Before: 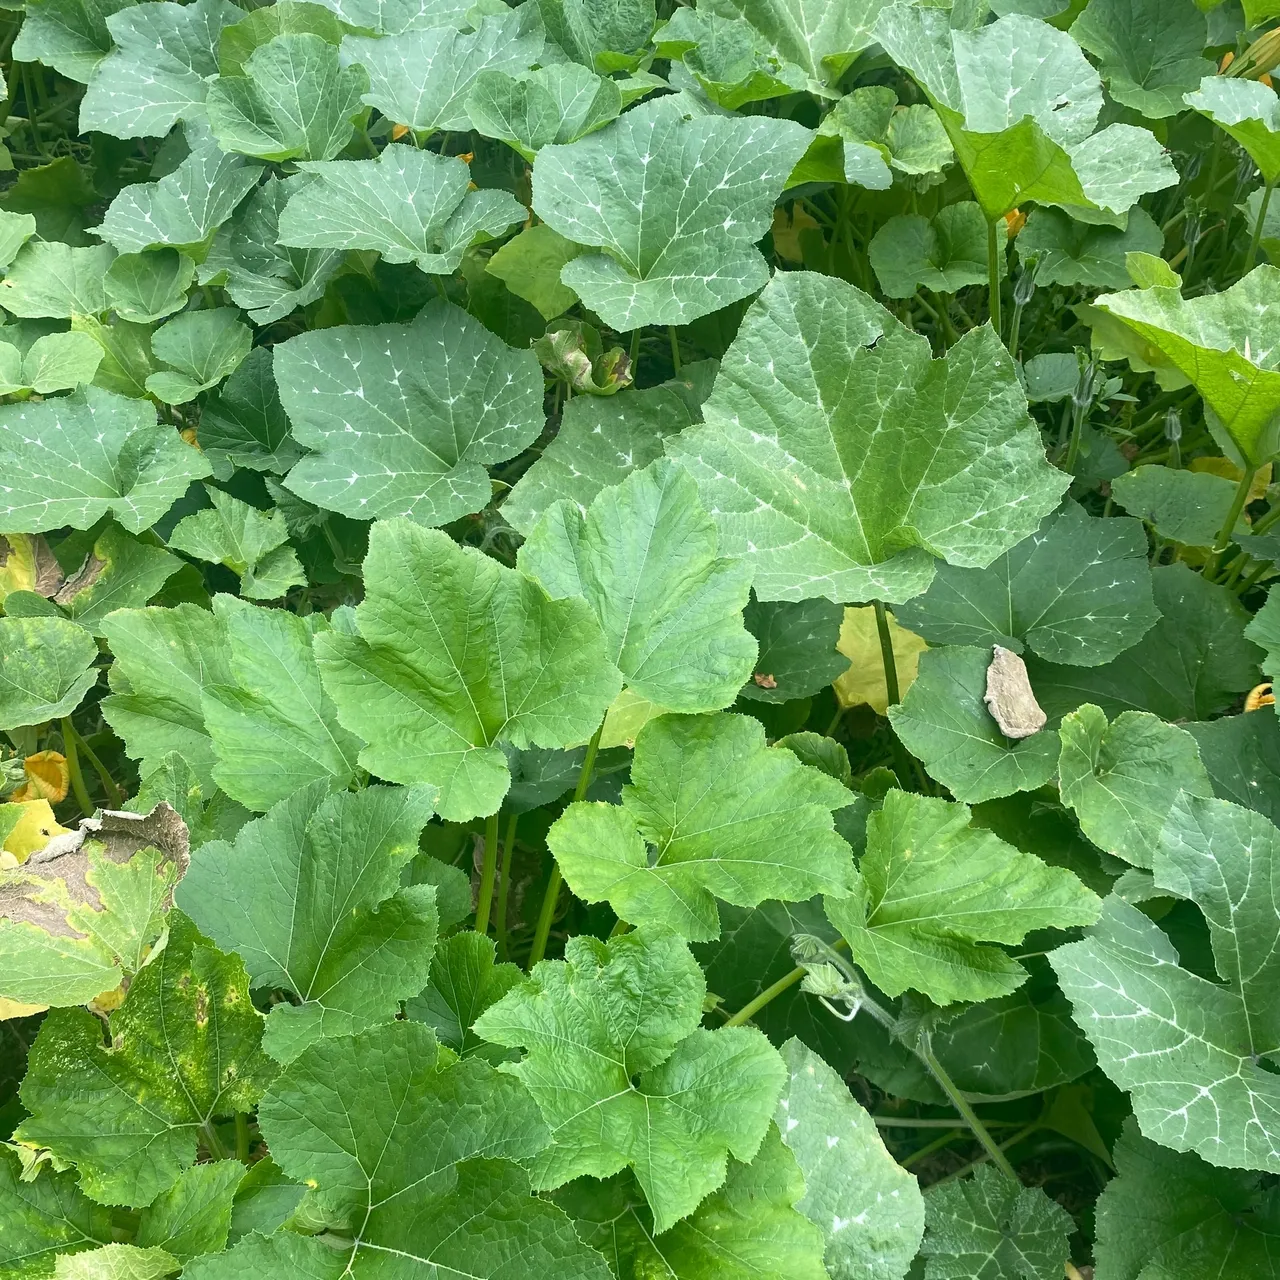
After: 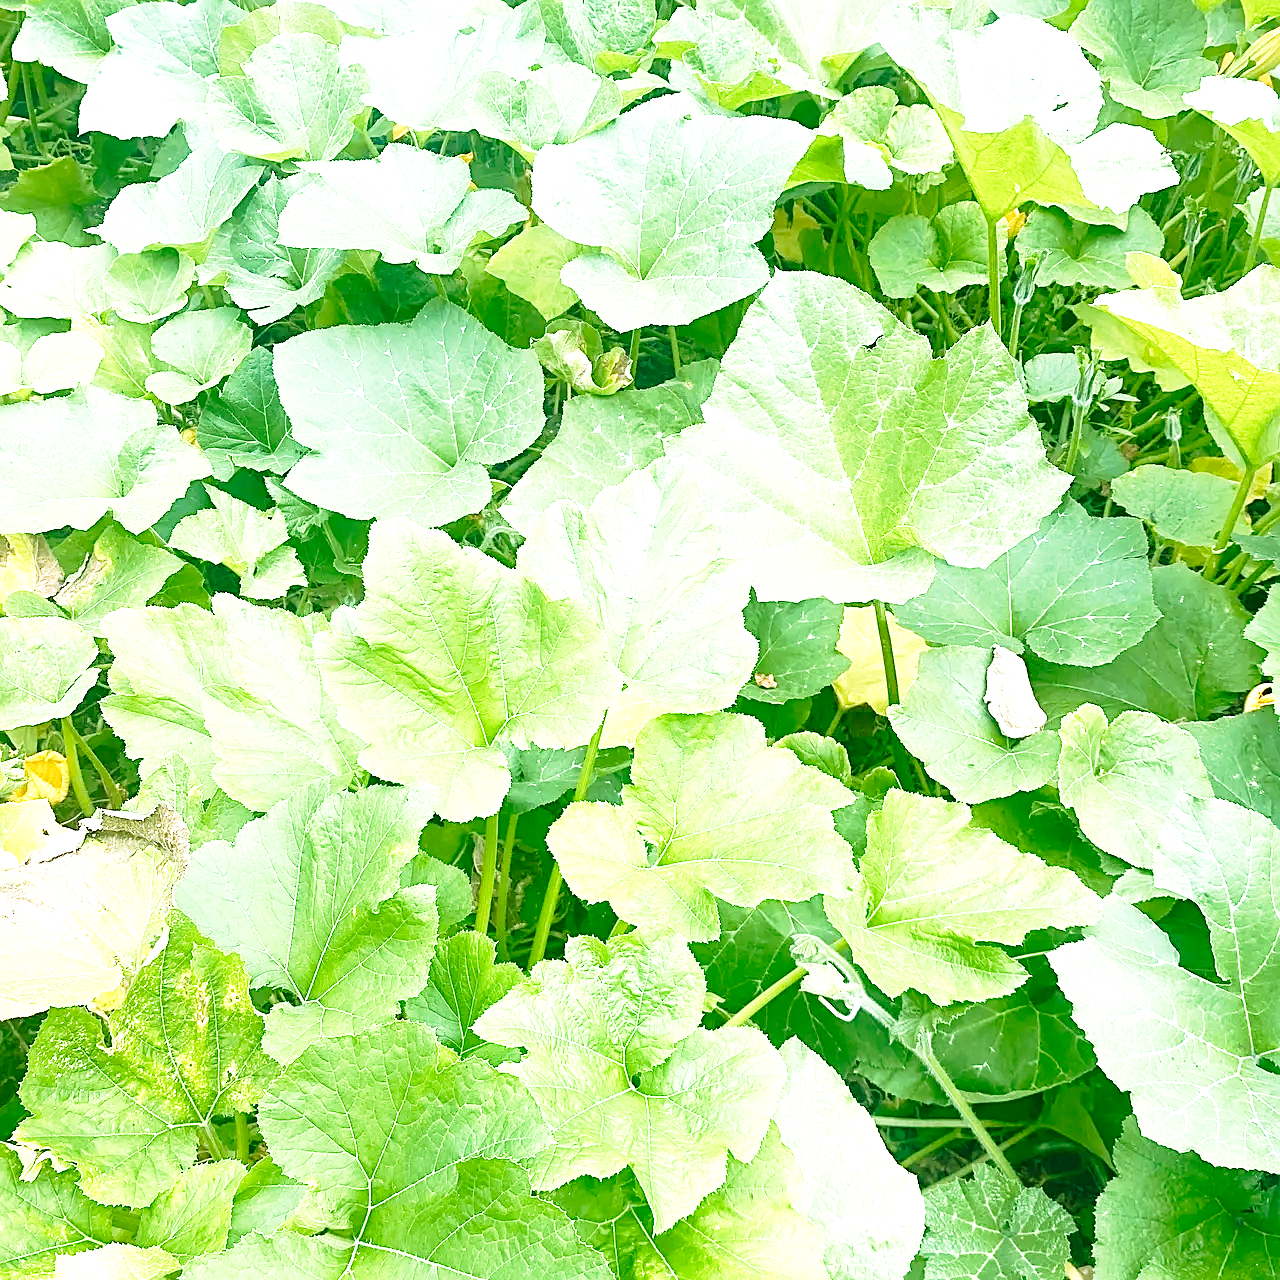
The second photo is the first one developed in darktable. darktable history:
base curve: curves: ch0 [(0, 0) (0.028, 0.03) (0.121, 0.232) (0.46, 0.748) (0.859, 0.968) (1, 1)], preserve colors none
velvia: on, module defaults
exposure: black level correction 0, exposure 1.2 EV, compensate exposure bias true, compensate highlight preservation false
sharpen: on, module defaults
